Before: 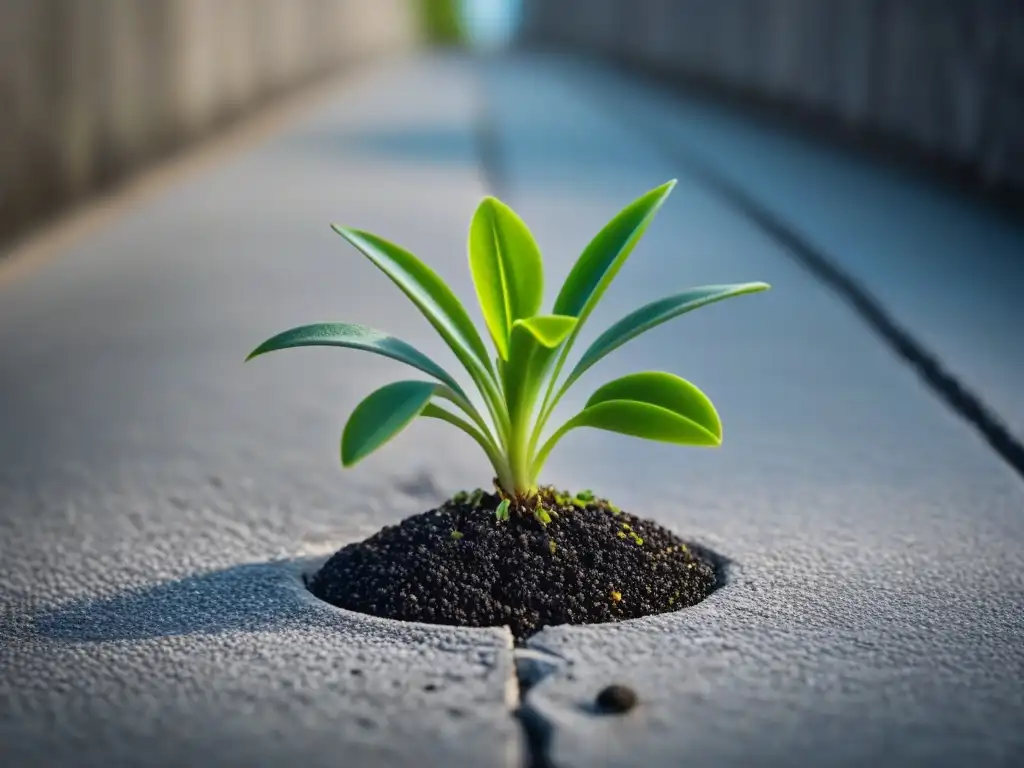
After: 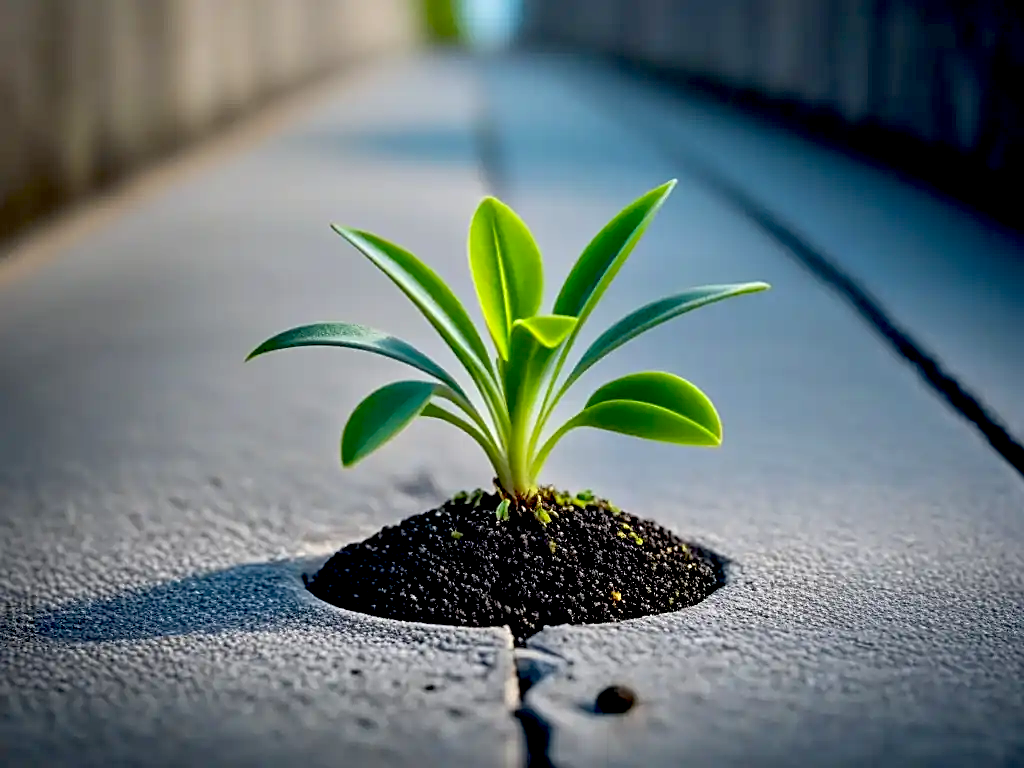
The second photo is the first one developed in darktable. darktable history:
sharpen: on, module defaults
exposure: black level correction 0.025, exposure 0.182 EV, compensate highlight preservation false
